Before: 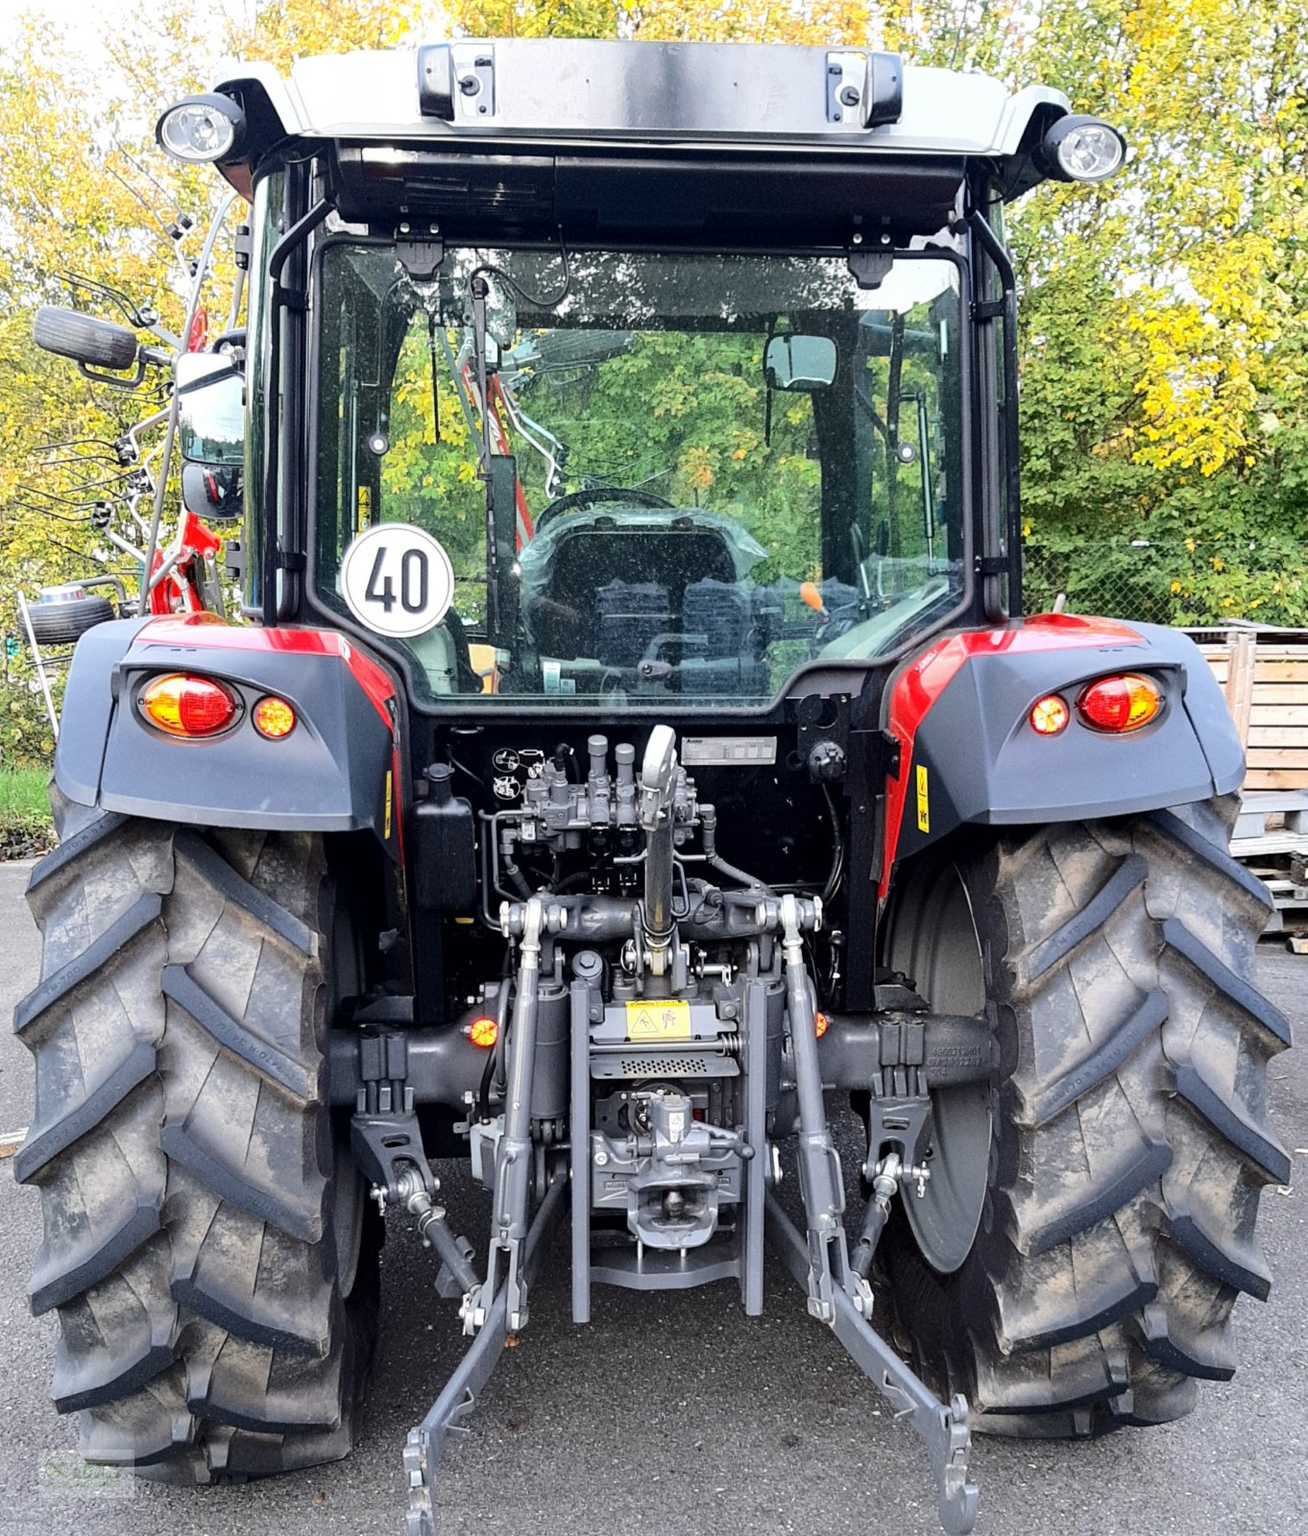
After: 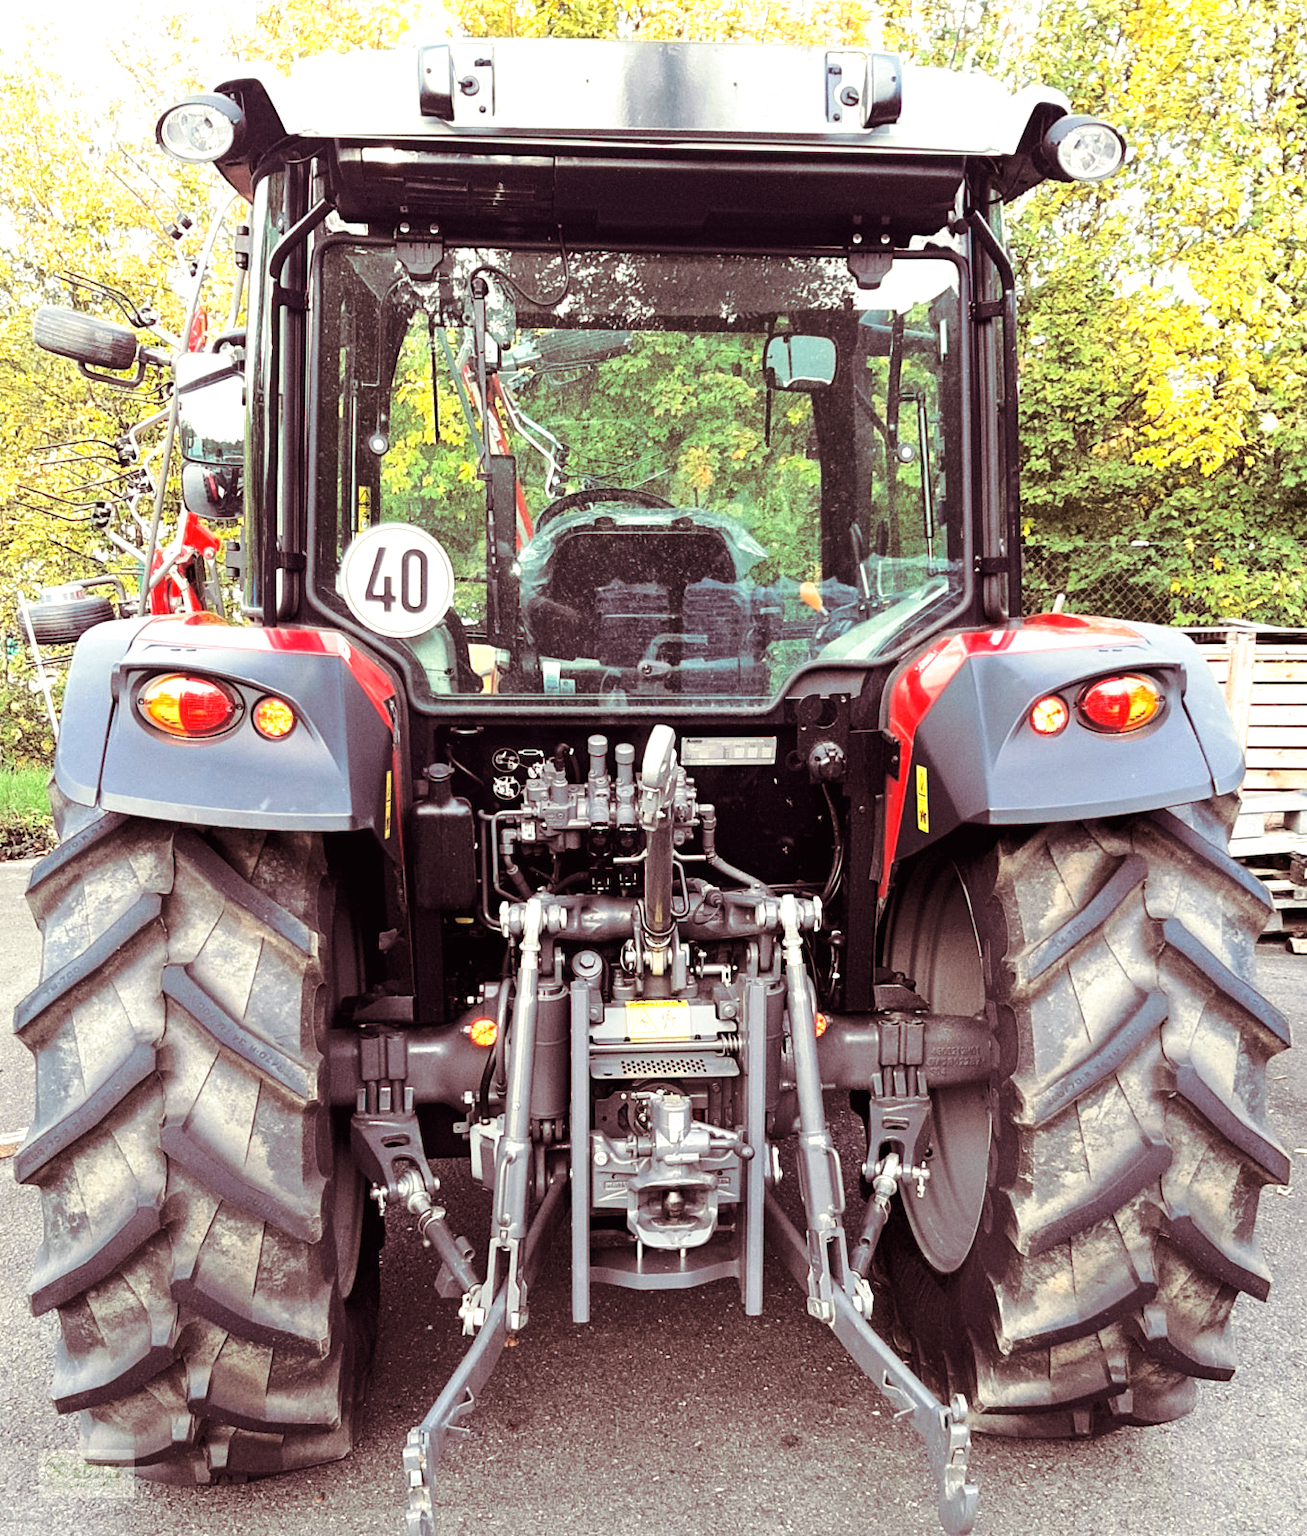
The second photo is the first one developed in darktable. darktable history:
exposure: black level correction 0, exposure 0.5 EV, compensate highlight preservation false
white balance: red 1.029, blue 0.92
split-toning: on, module defaults
